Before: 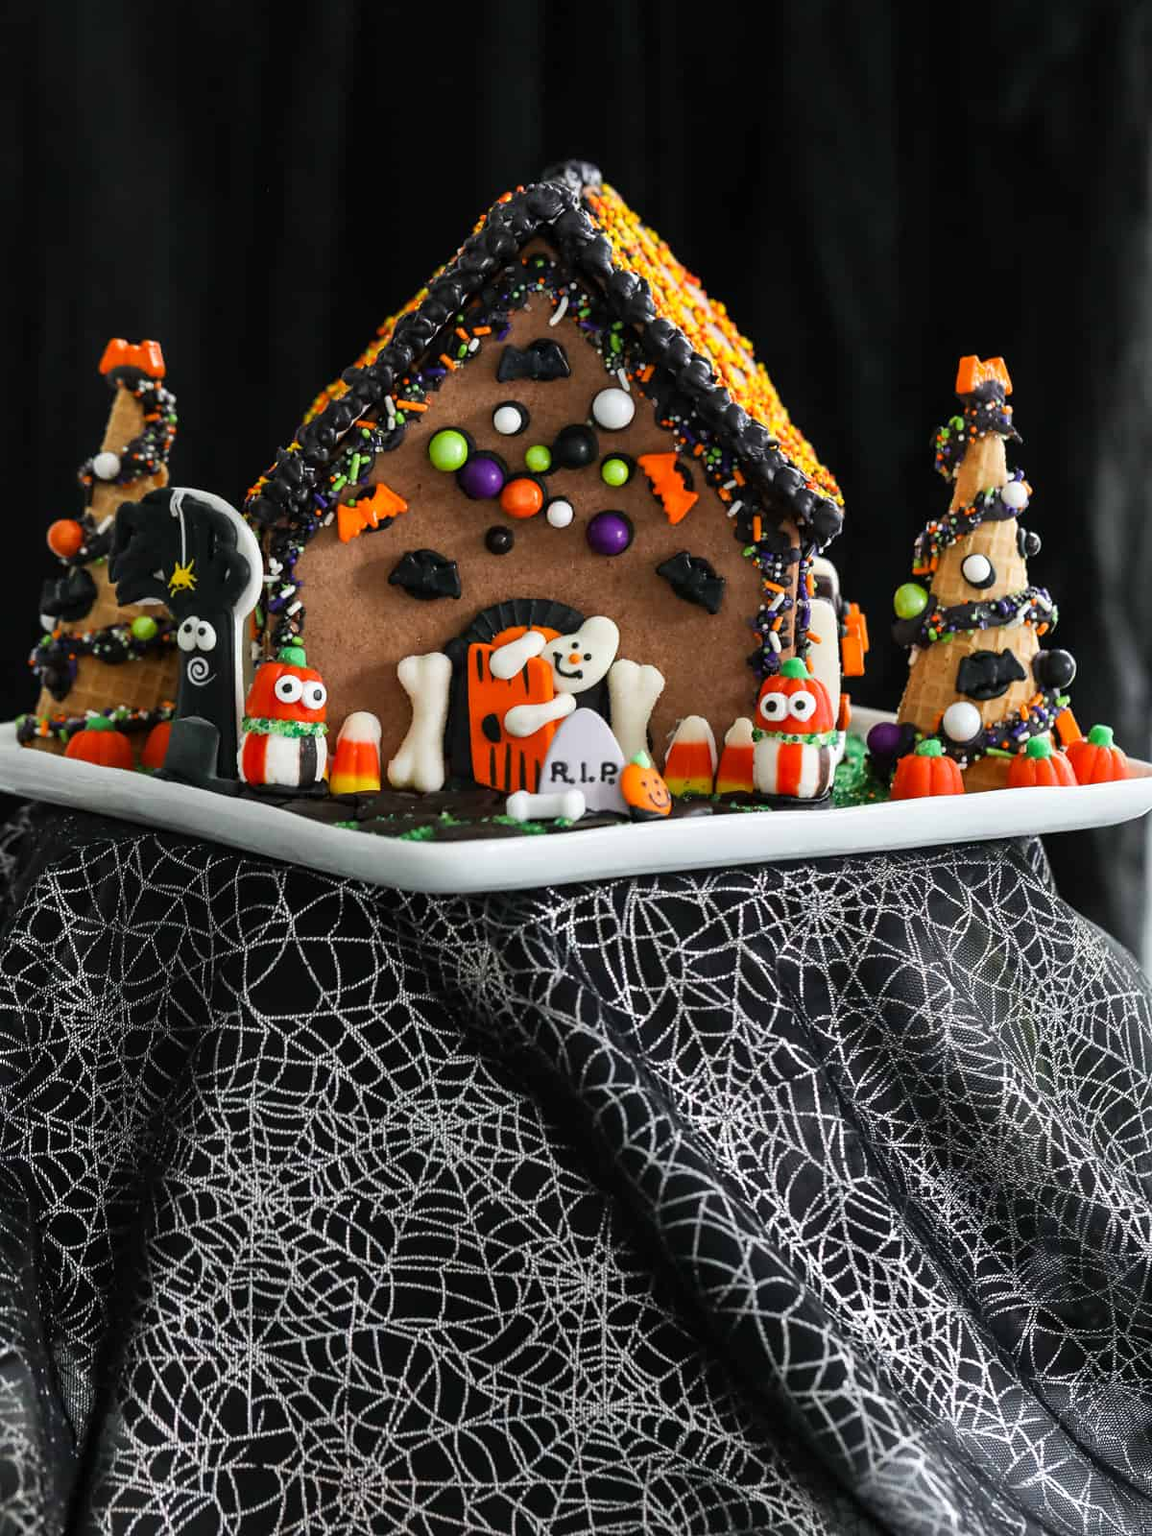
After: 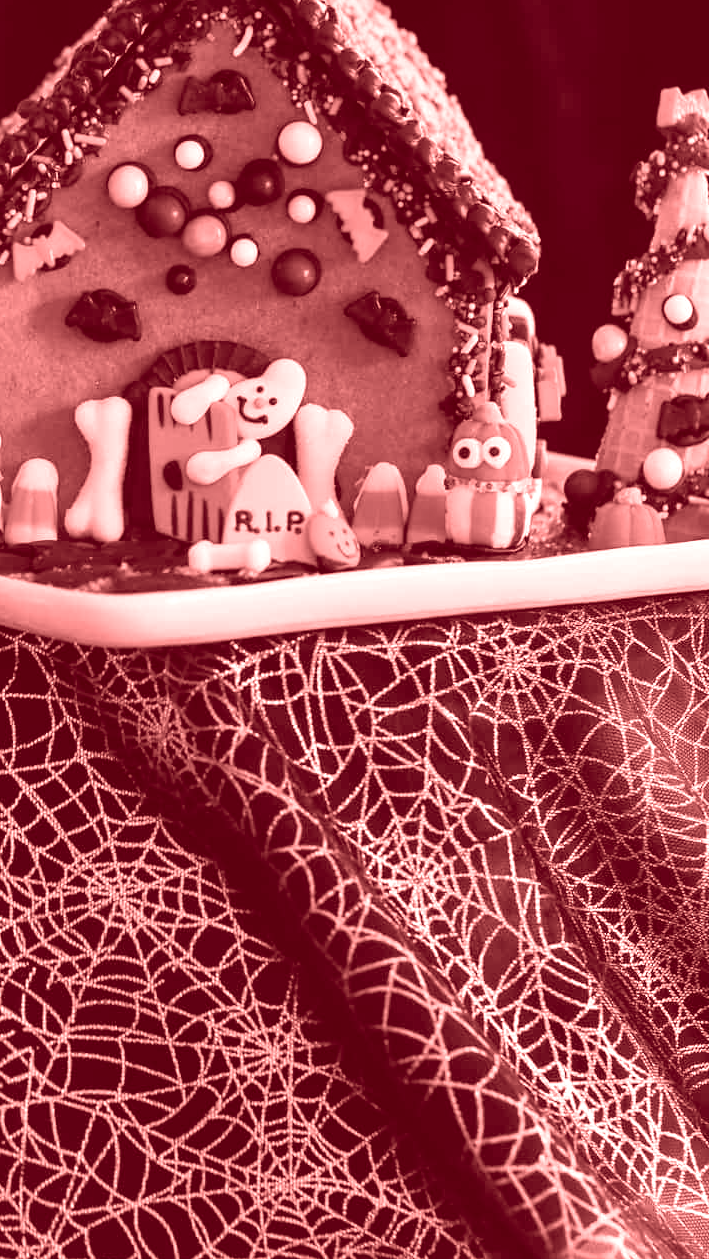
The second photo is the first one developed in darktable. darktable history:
crop and rotate: left 28.256%, top 17.734%, right 12.656%, bottom 3.573%
color contrast: blue-yellow contrast 0.7
colorize: saturation 60%, source mix 100%
contrast brightness saturation: saturation -0.1
